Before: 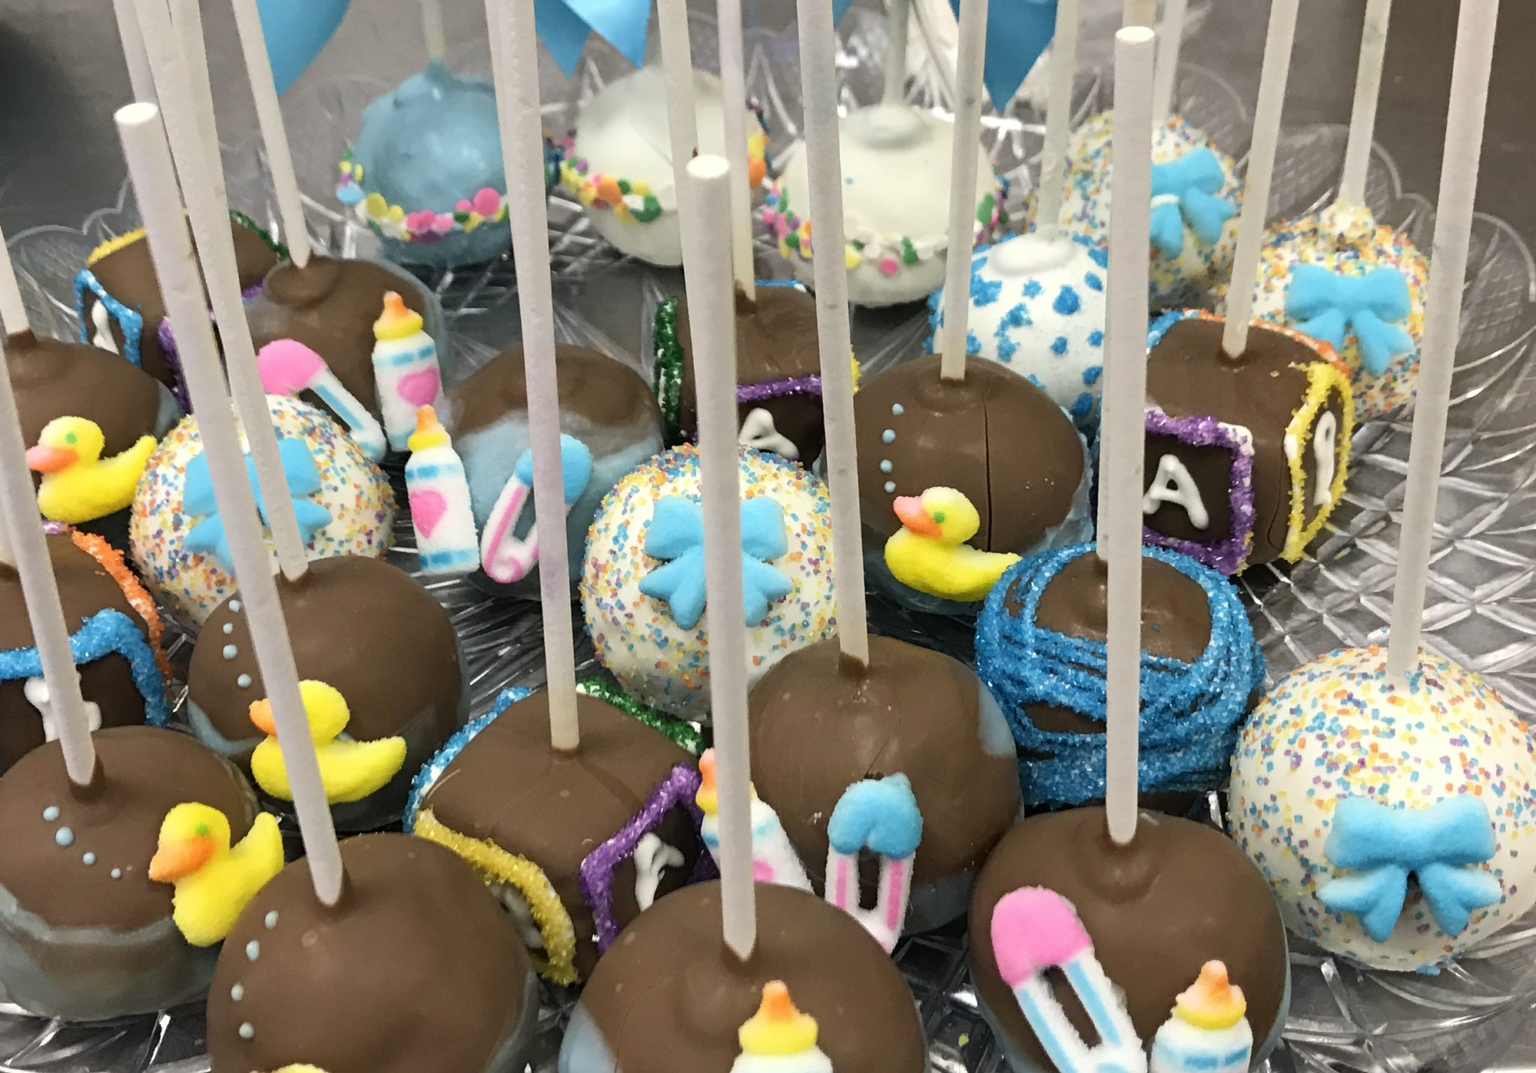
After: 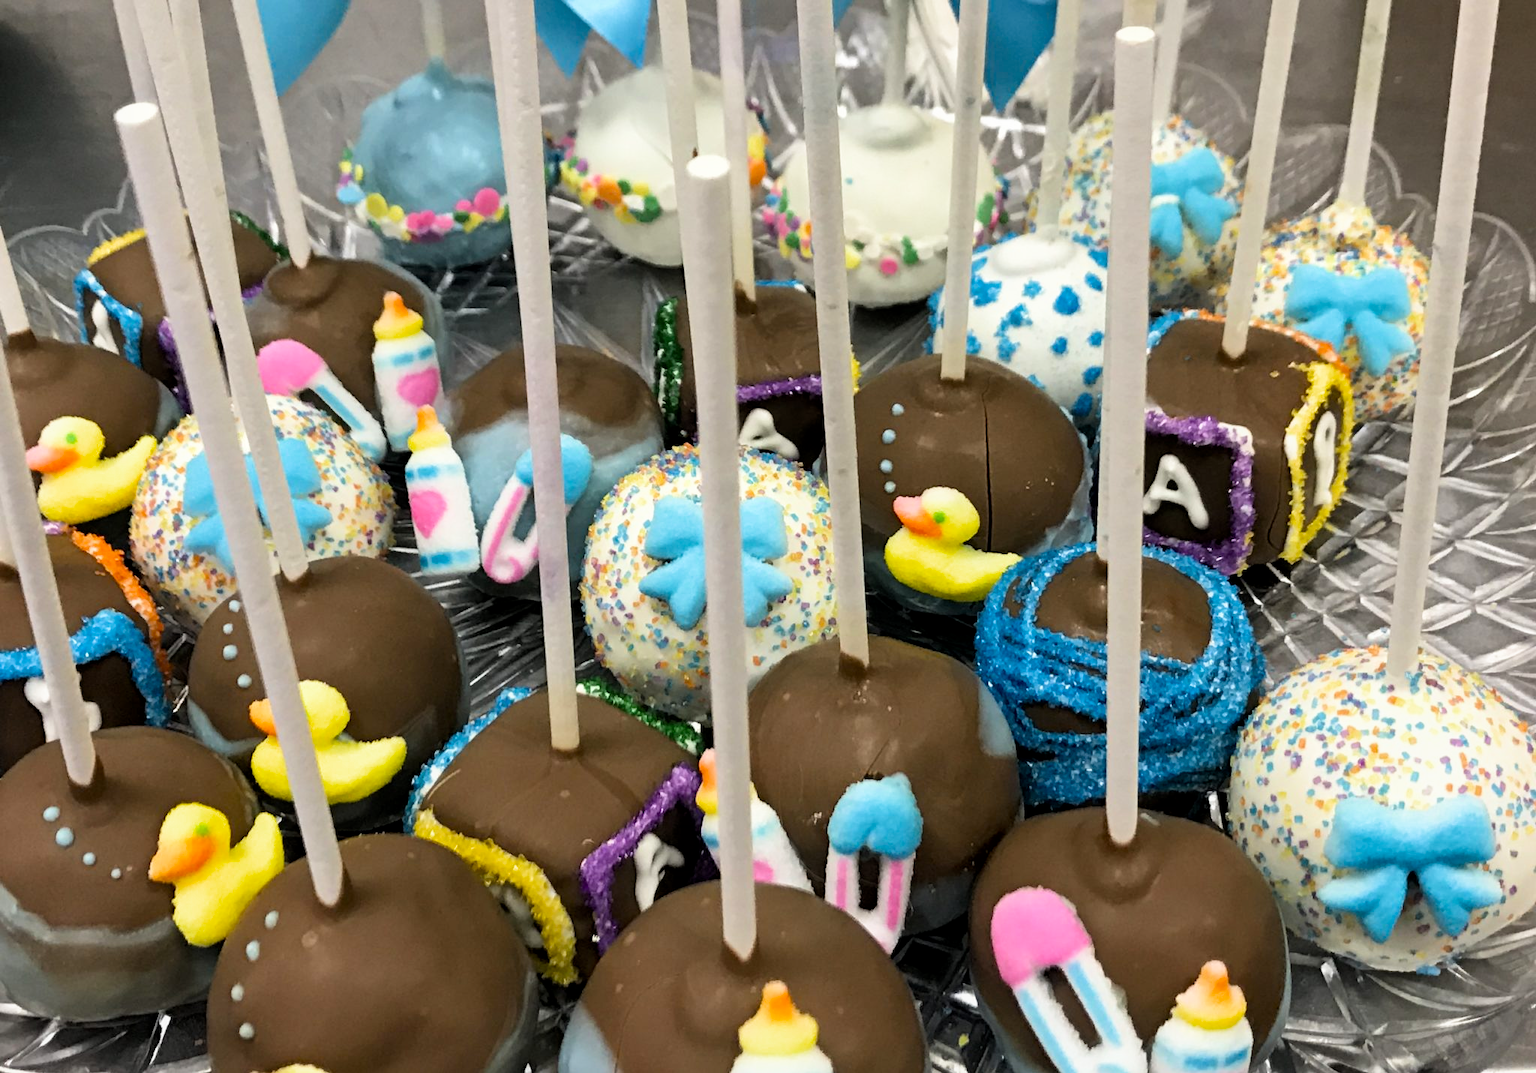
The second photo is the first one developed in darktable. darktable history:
local contrast: mode bilateral grid, contrast 20, coarseness 50, detail 120%, midtone range 0.2
filmic rgb: black relative exposure -12 EV, white relative exposure 2.8 EV, threshold 3 EV, target black luminance 0%, hardness 8.06, latitude 70.41%, contrast 1.14, highlights saturation mix 10%, shadows ↔ highlights balance -0.388%, color science v4 (2020), iterations of high-quality reconstruction 10, contrast in shadows soft, contrast in highlights soft, enable highlight reconstruction true
